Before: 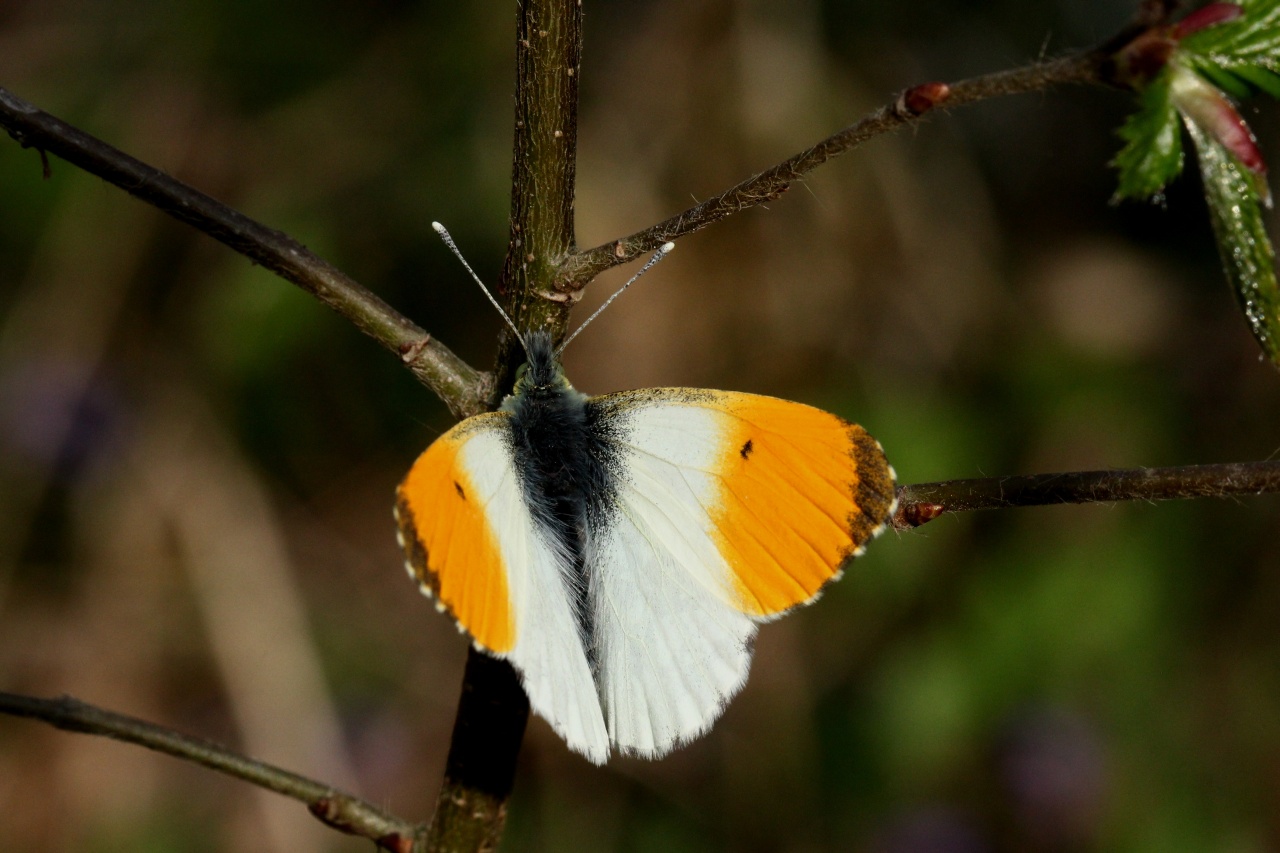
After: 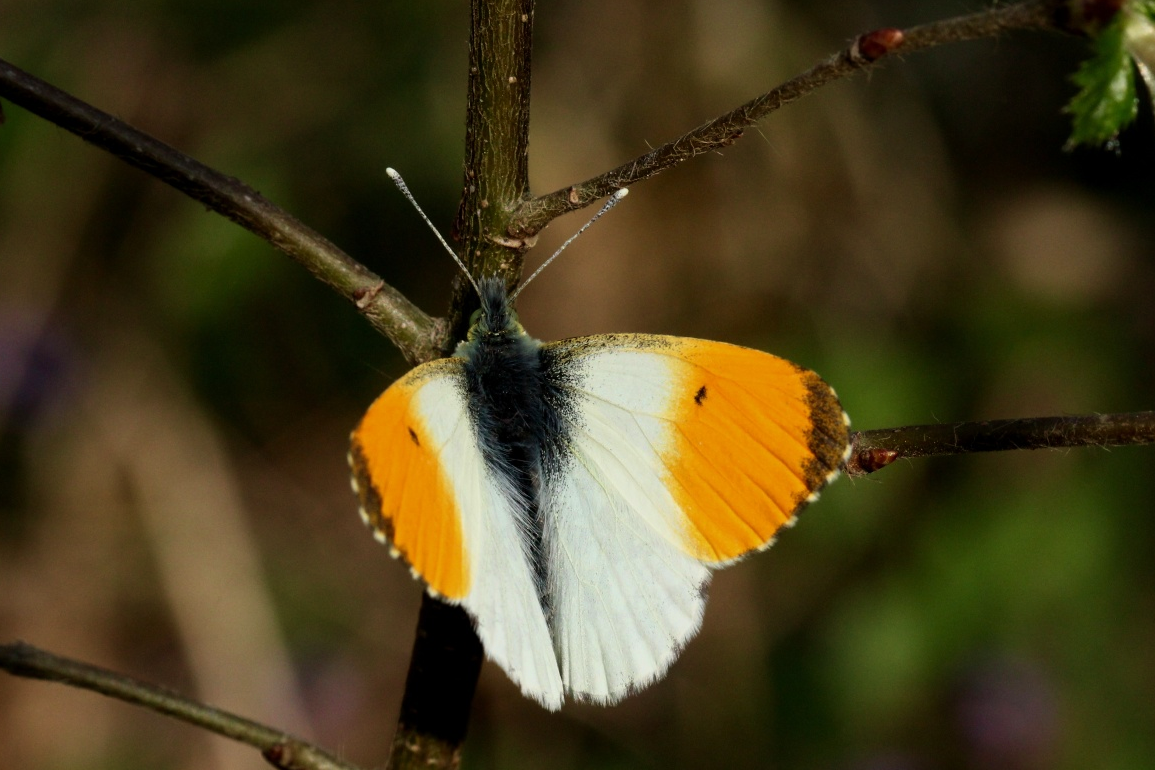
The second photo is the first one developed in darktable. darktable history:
crop: left 3.663%, top 6.407%, right 6.091%, bottom 3.323%
velvia: on, module defaults
